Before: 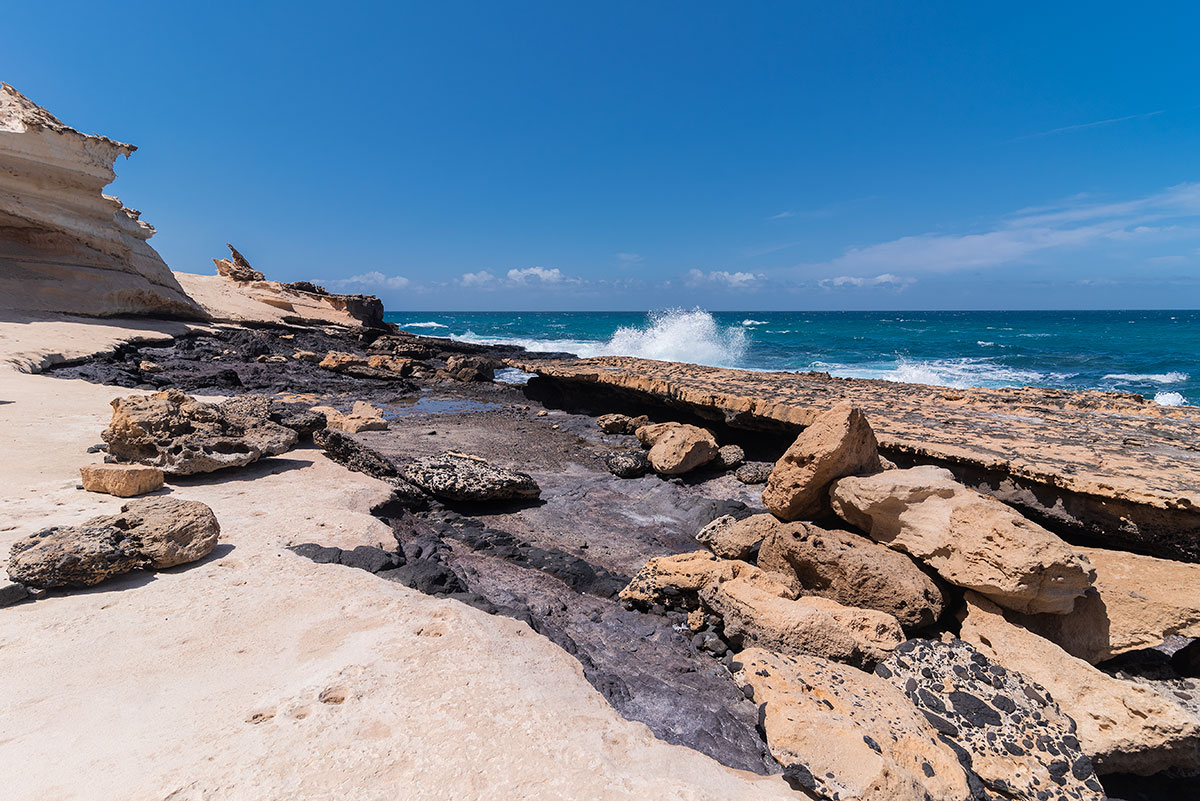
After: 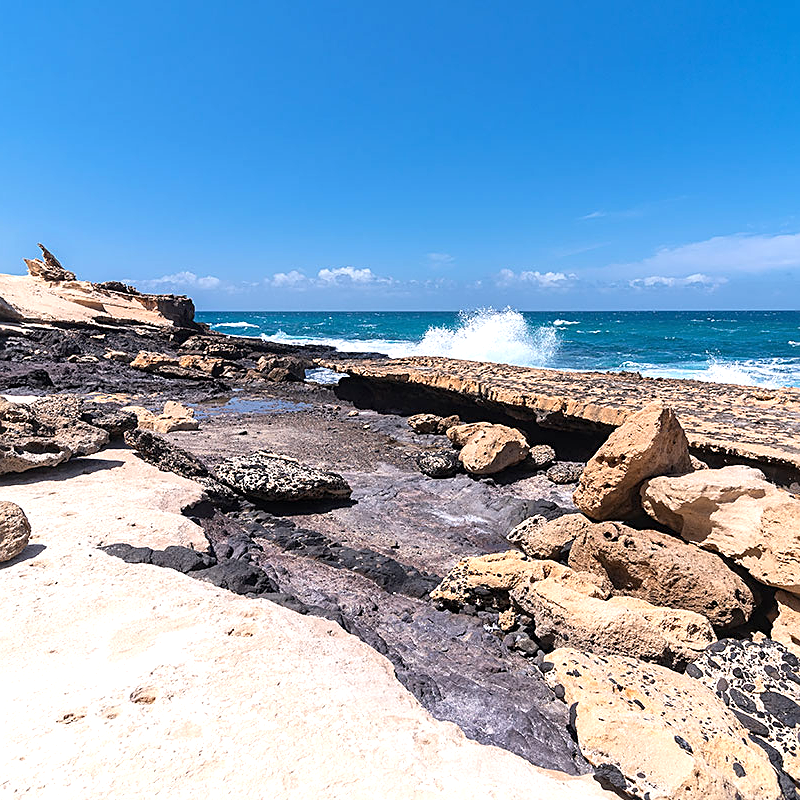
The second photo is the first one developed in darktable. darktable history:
crop and rotate: left 15.754%, right 17.579%
base curve: exposure shift 0, preserve colors none
sharpen: on, module defaults
exposure: black level correction 0, exposure 0.7 EV, compensate exposure bias true, compensate highlight preservation false
